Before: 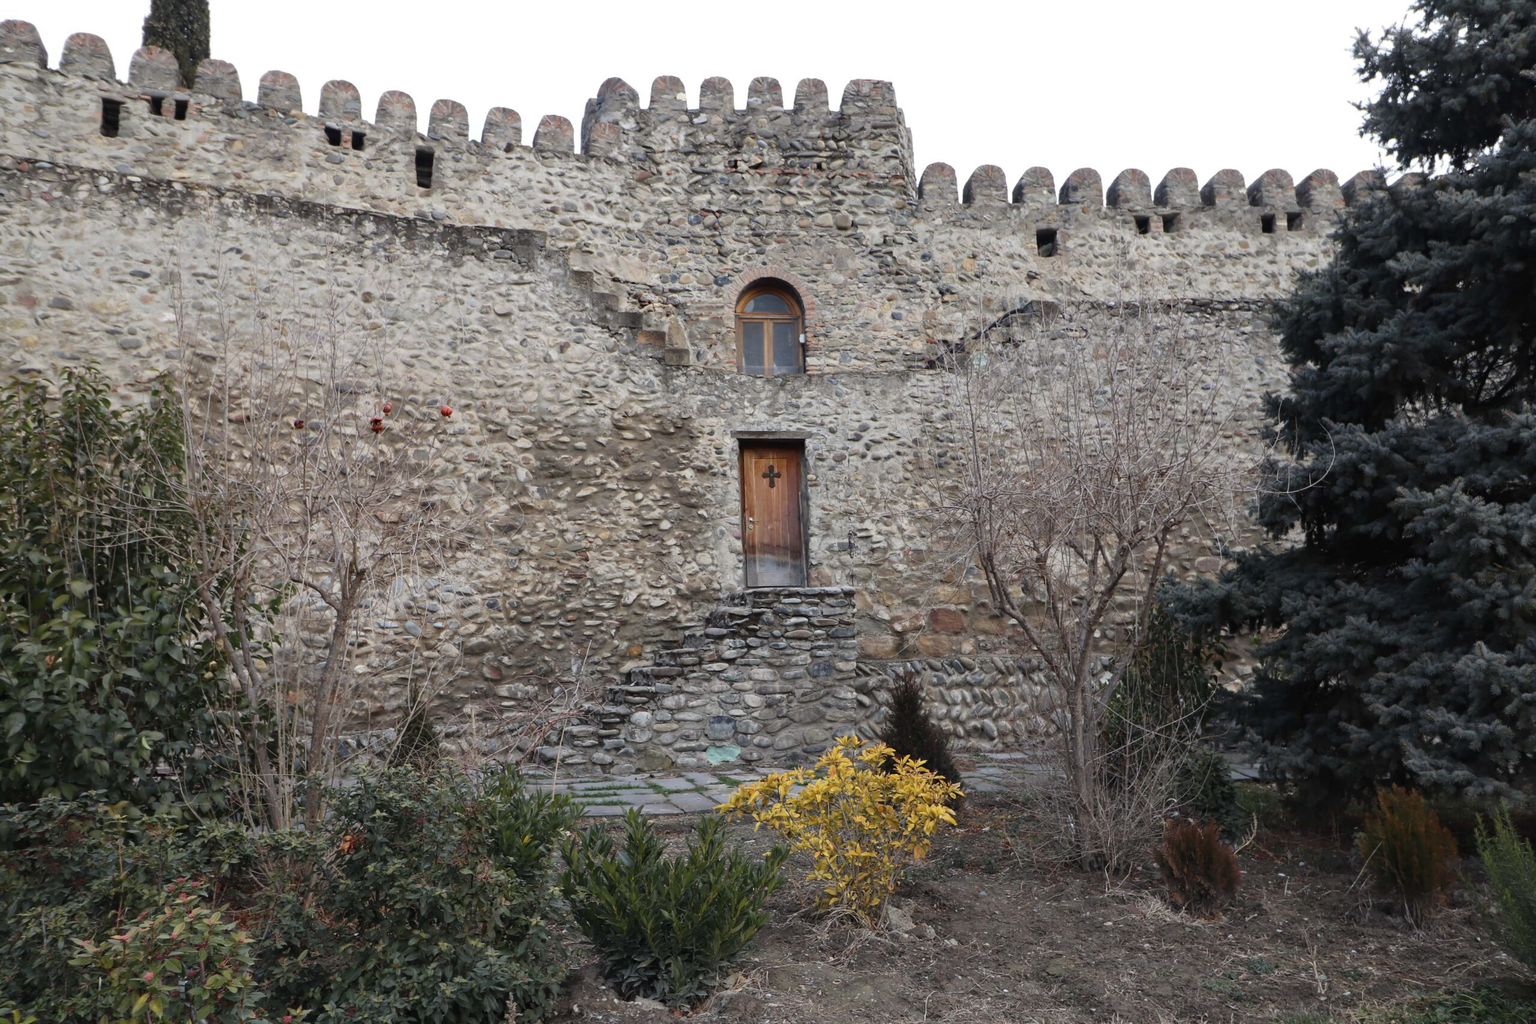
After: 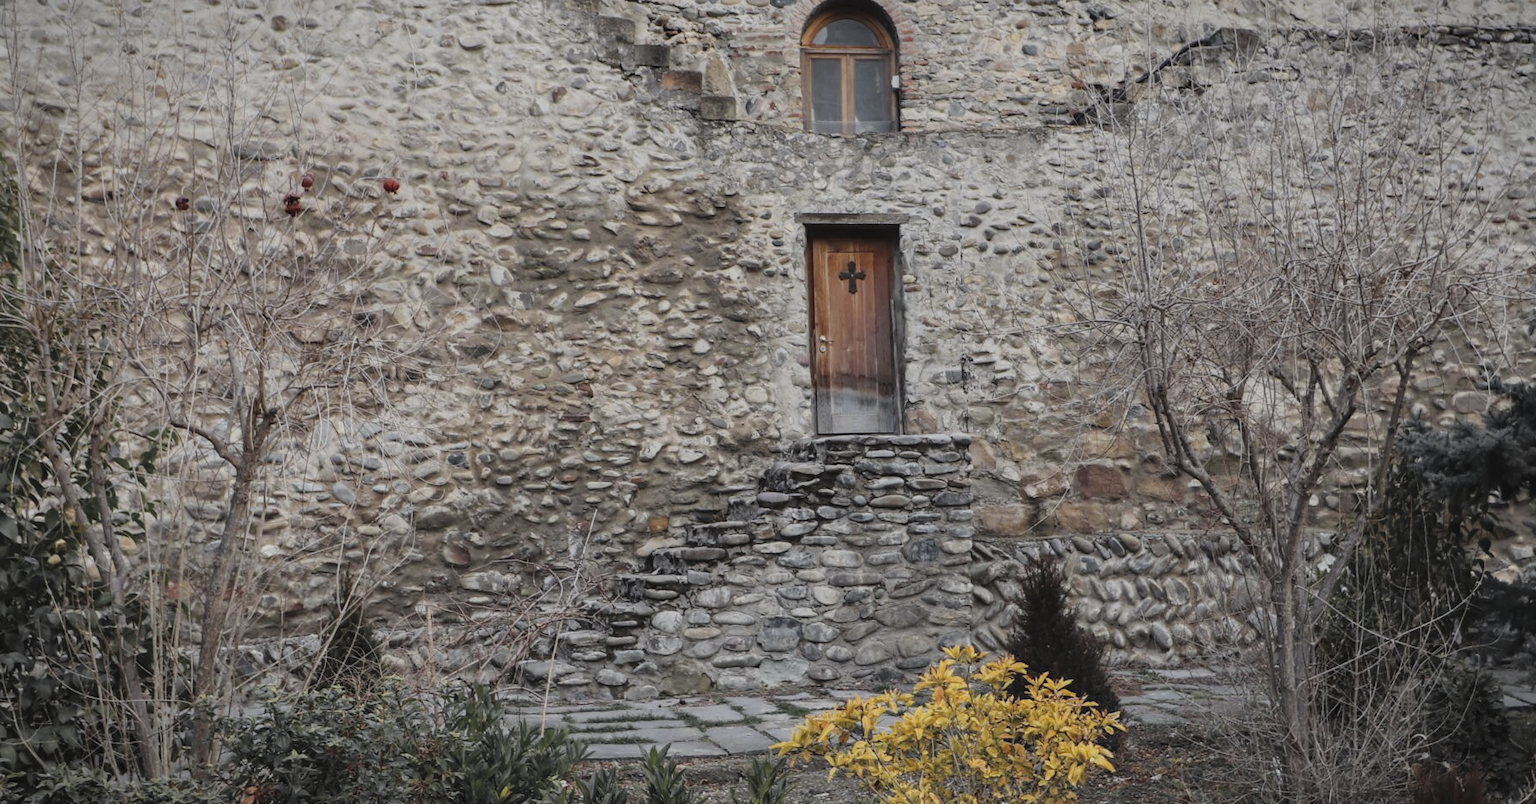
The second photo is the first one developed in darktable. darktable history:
local contrast: on, module defaults
filmic rgb: black relative exposure -7.65 EV, white relative exposure 4.56 EV, threshold -0.297 EV, transition 3.19 EV, structure ↔ texture 99.17%, hardness 3.61, enable highlight reconstruction true
color zones: curves: ch0 [(0.035, 0.242) (0.25, 0.5) (0.384, 0.214) (0.488, 0.255) (0.75, 0.5)]; ch1 [(0.063, 0.379) (0.25, 0.5) (0.354, 0.201) (0.489, 0.085) (0.729, 0.271)]; ch2 [(0.25, 0.5) (0.38, 0.517) (0.442, 0.51) (0.735, 0.456)]
crop: left 11.125%, top 27.463%, right 18.289%, bottom 17.083%
vignetting: fall-off start 100.13%, fall-off radius 65.02%, brightness -0.575, automatic ratio true
exposure: black level correction -0.015, compensate highlight preservation false
